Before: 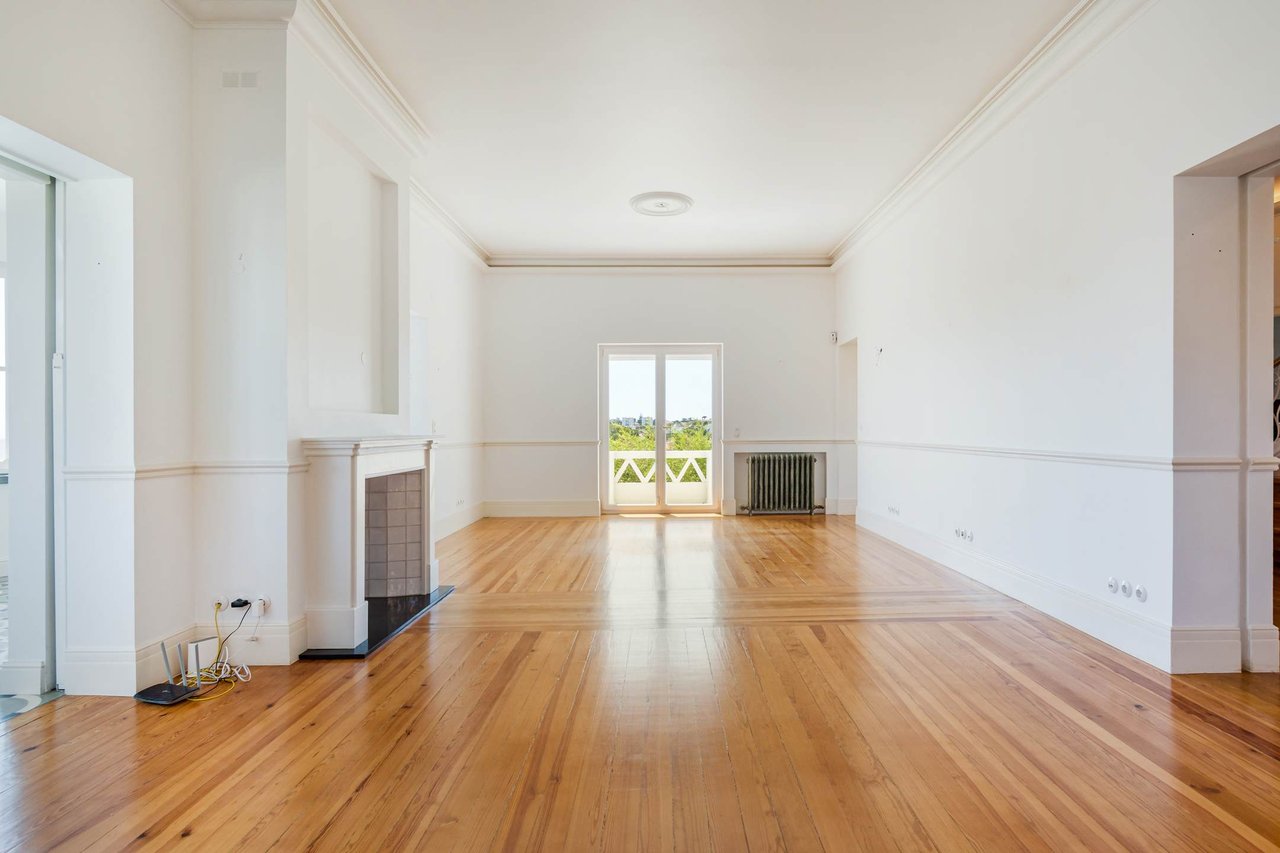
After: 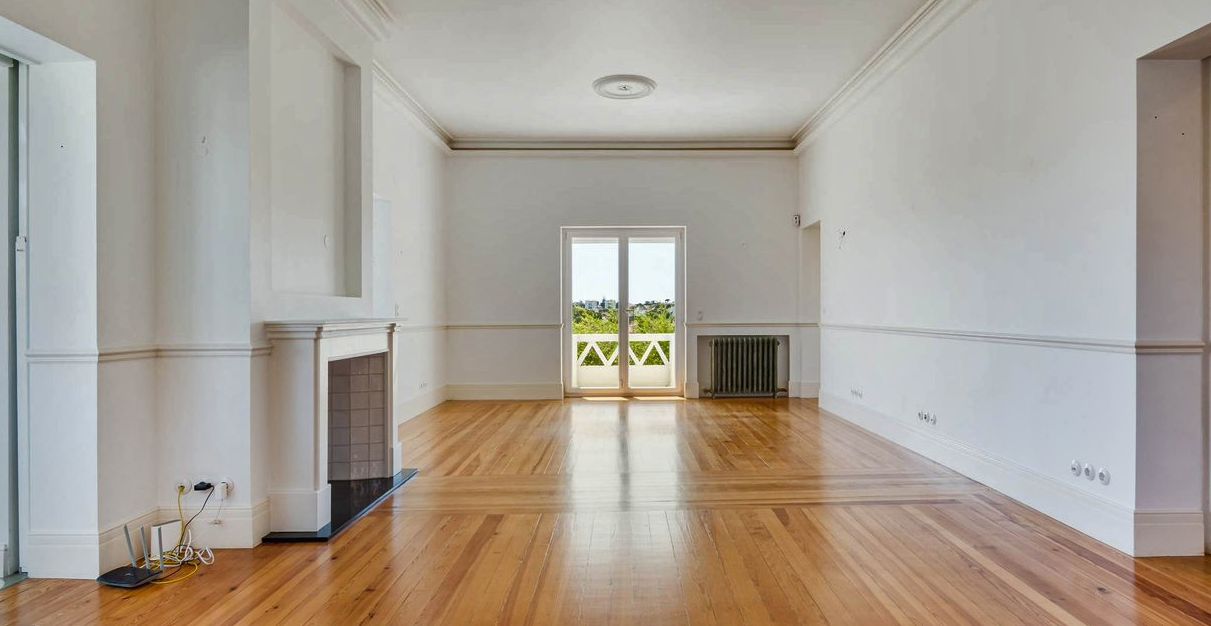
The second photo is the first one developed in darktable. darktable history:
shadows and highlights: radius 102.01, shadows 50.58, highlights -65.11, soften with gaussian
crop and rotate: left 2.903%, top 13.771%, right 2.414%, bottom 12.766%
